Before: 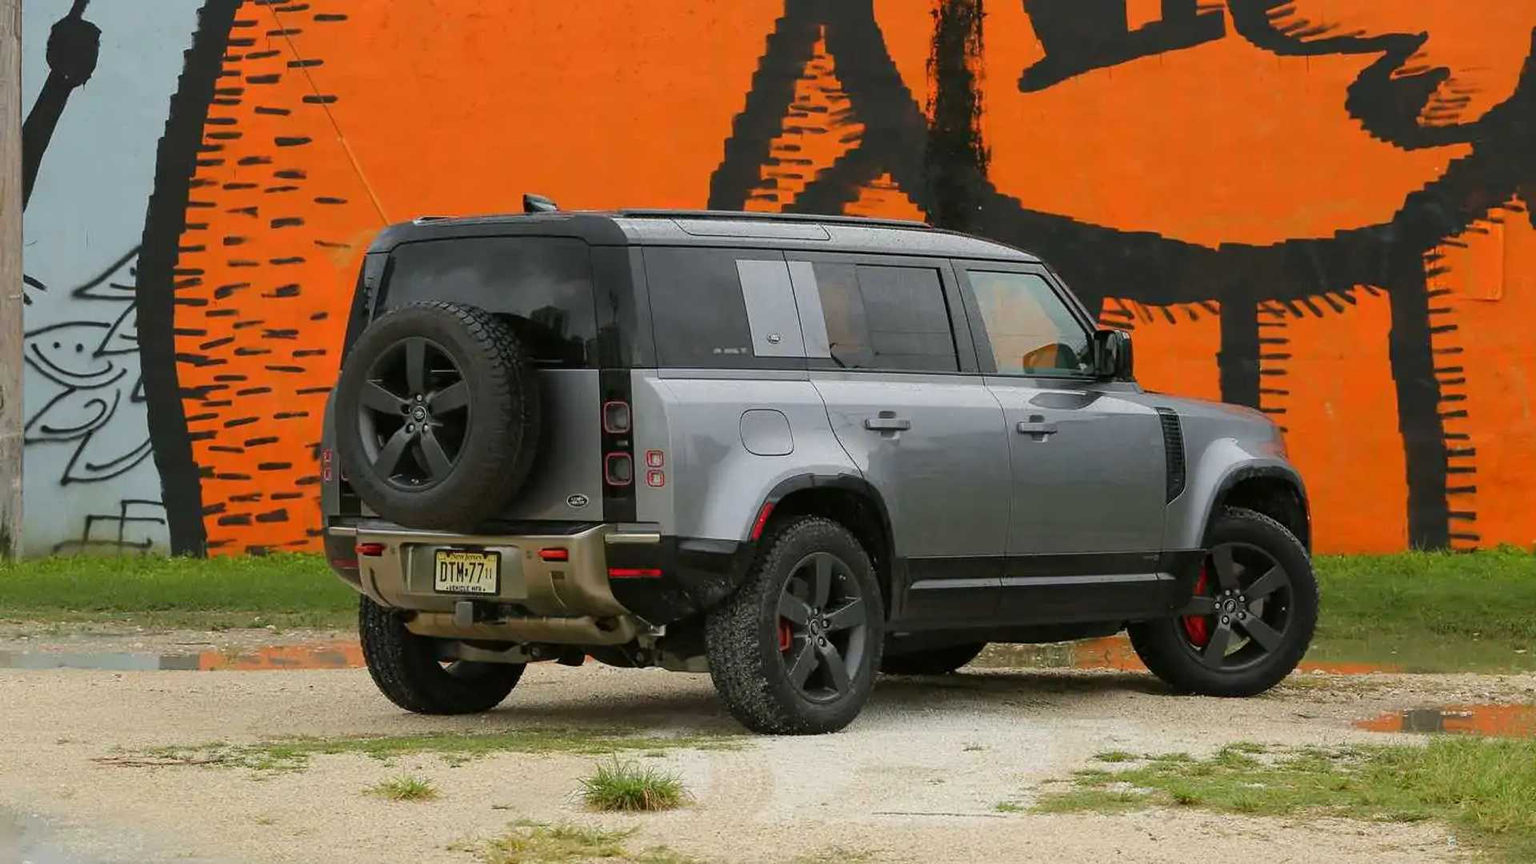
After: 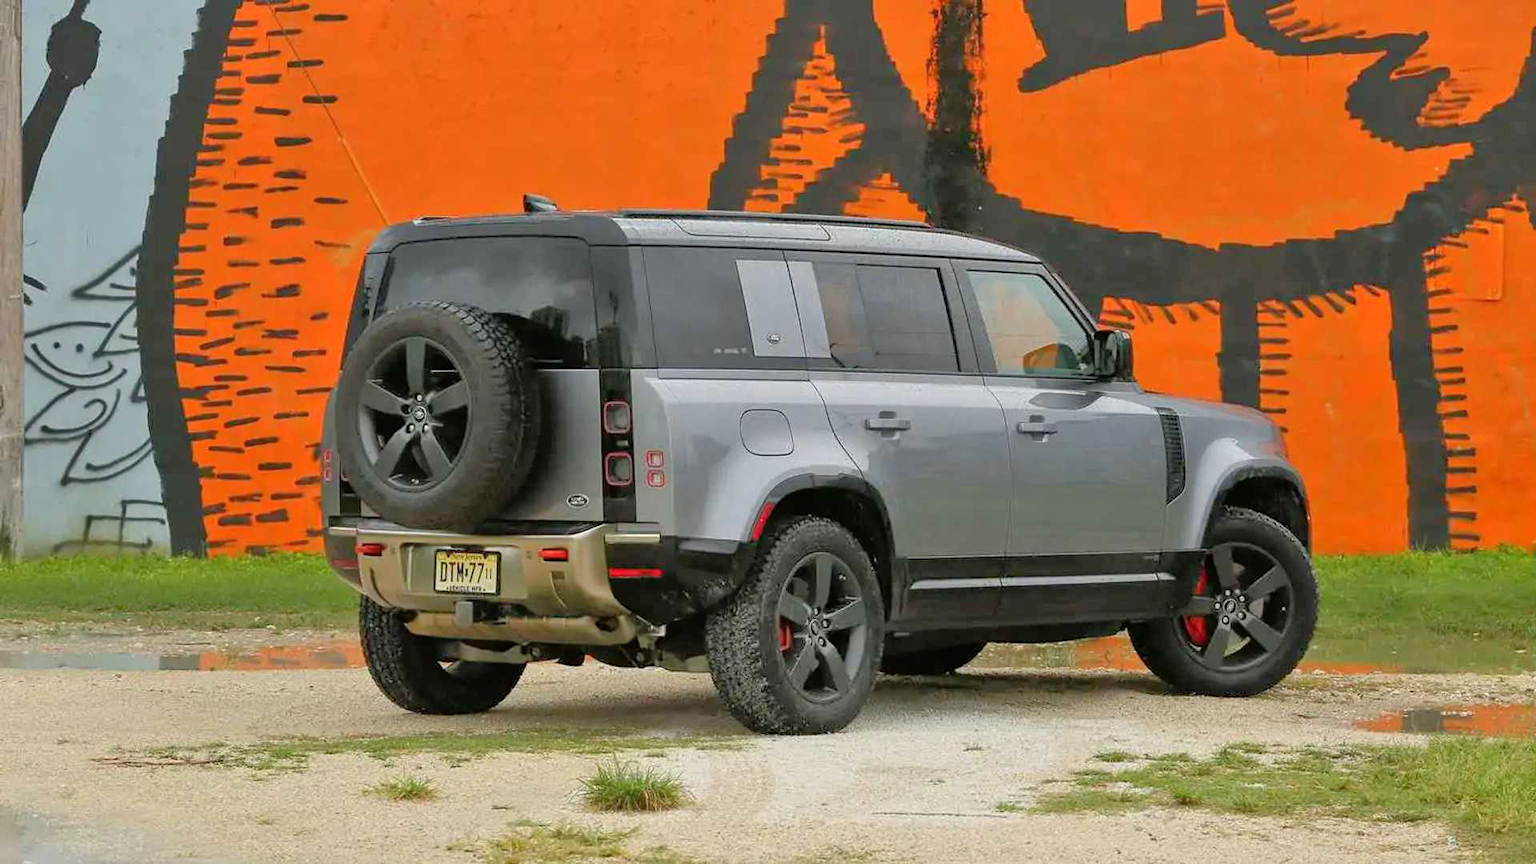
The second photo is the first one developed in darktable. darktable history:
tone equalizer: -7 EV 0.15 EV, -6 EV 0.587 EV, -5 EV 1.11 EV, -4 EV 1.36 EV, -3 EV 1.18 EV, -2 EV 0.6 EV, -1 EV 0.164 EV
